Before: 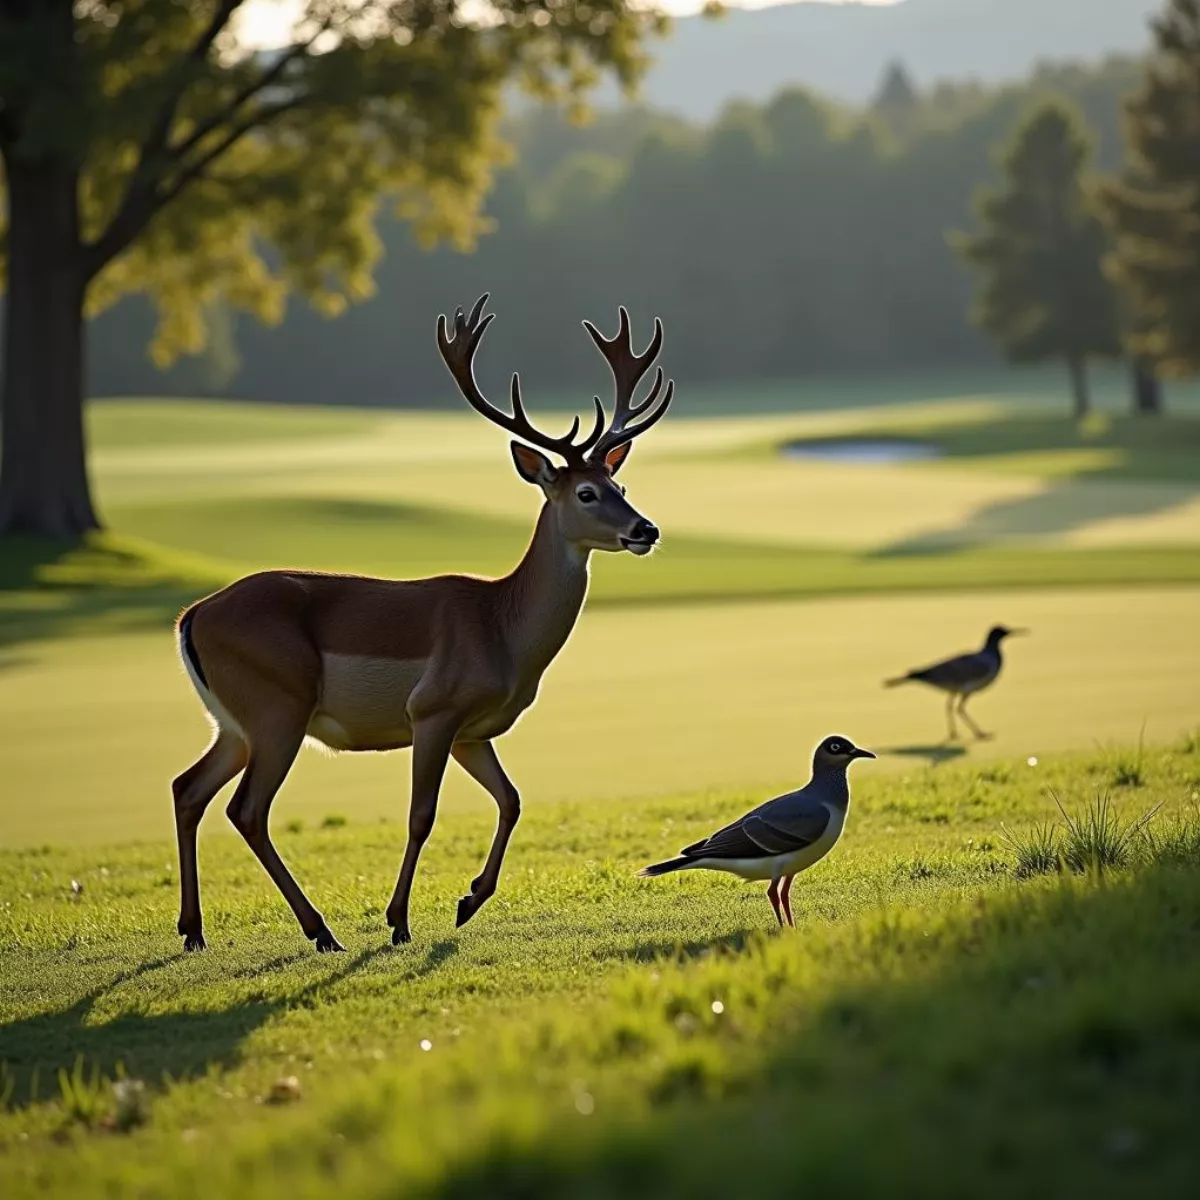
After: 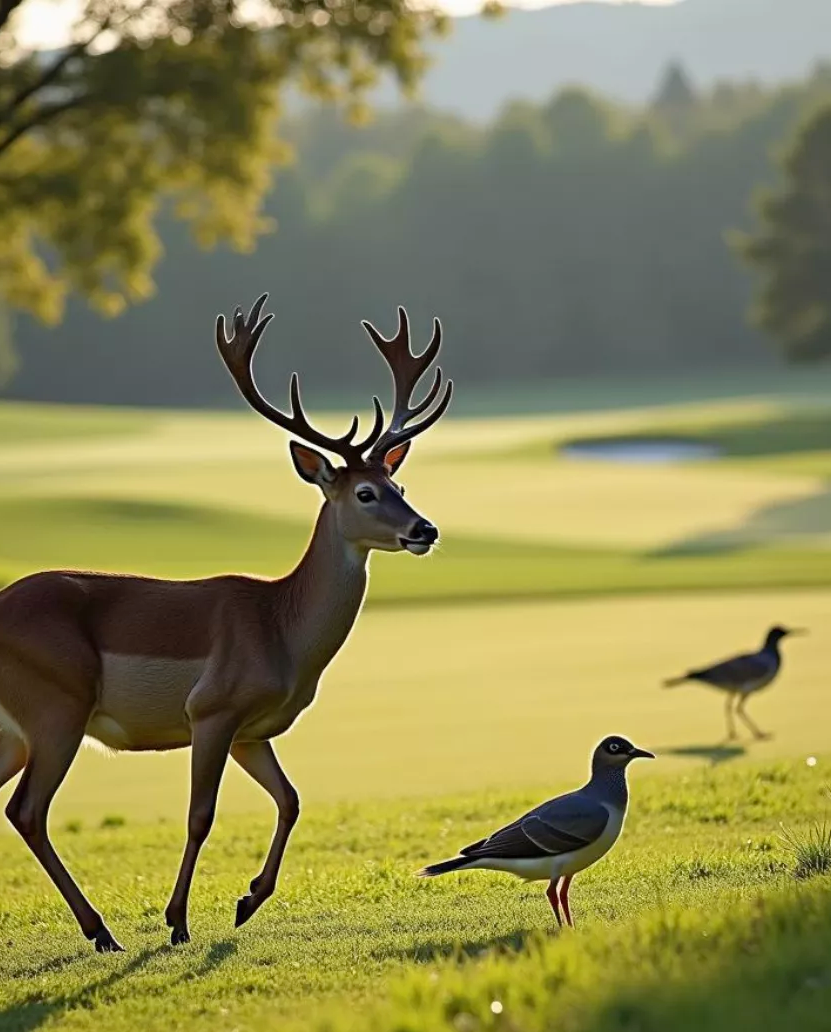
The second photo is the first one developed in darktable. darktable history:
crop: left 18.479%, right 12.2%, bottom 13.971%
levels: levels [0, 0.478, 1]
